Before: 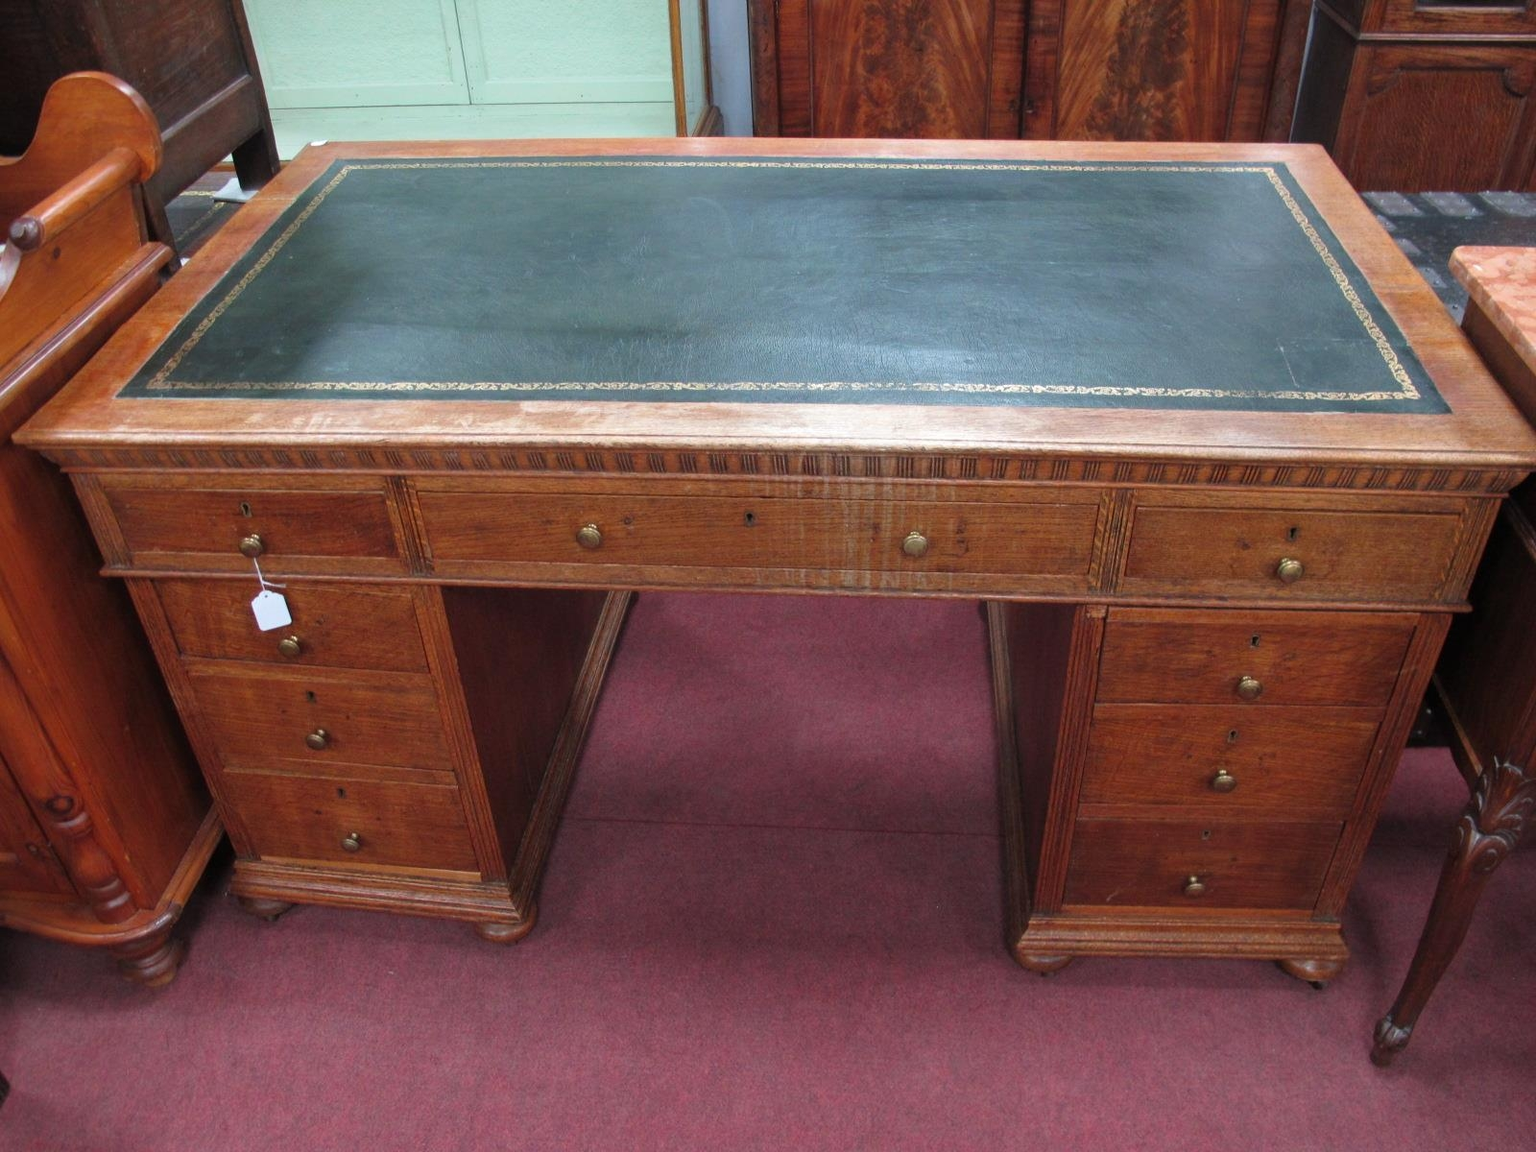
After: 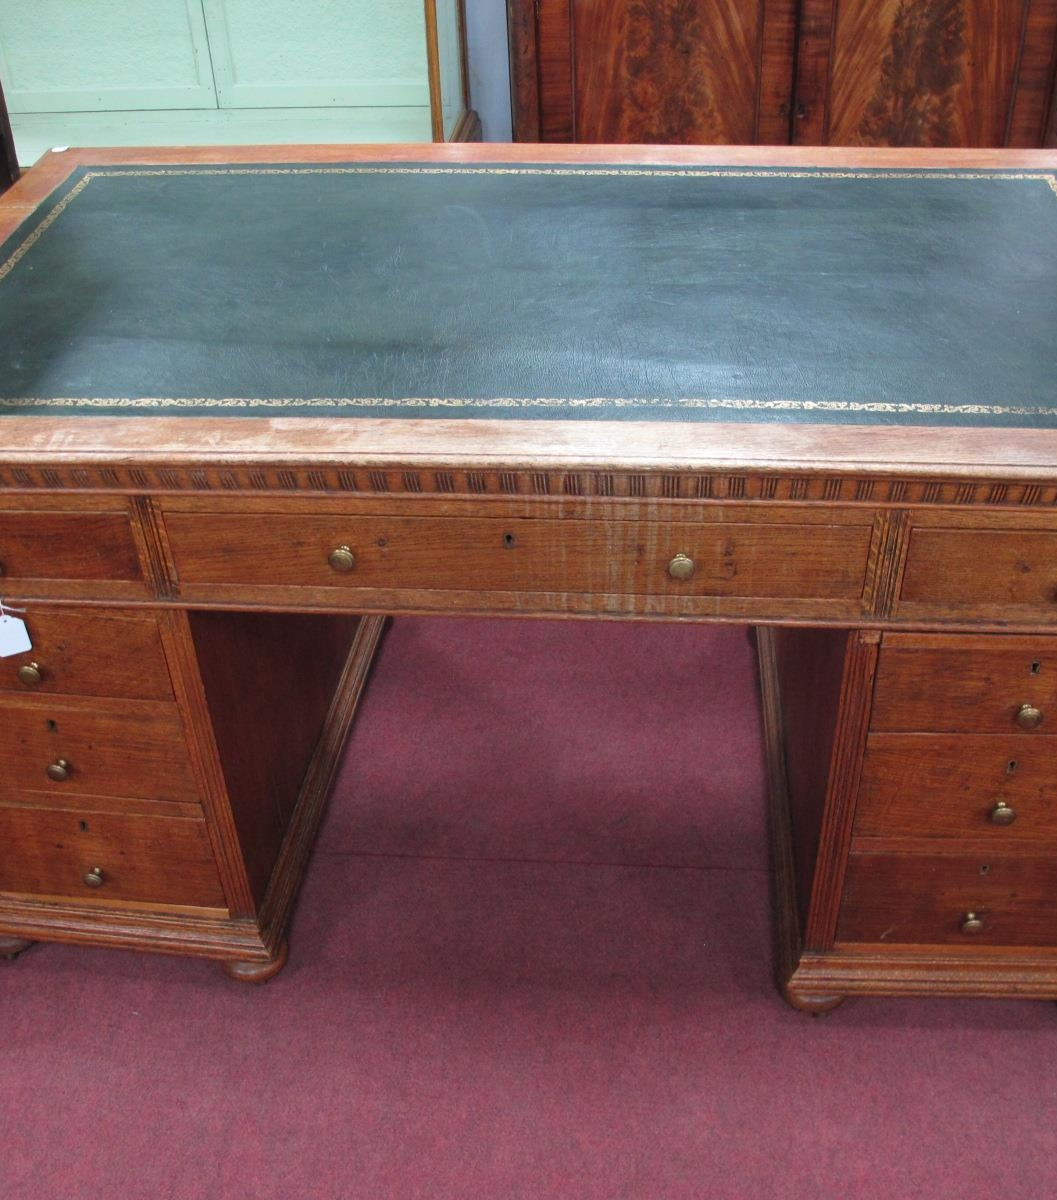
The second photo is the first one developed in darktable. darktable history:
crop: left 17.031%, right 16.854%
